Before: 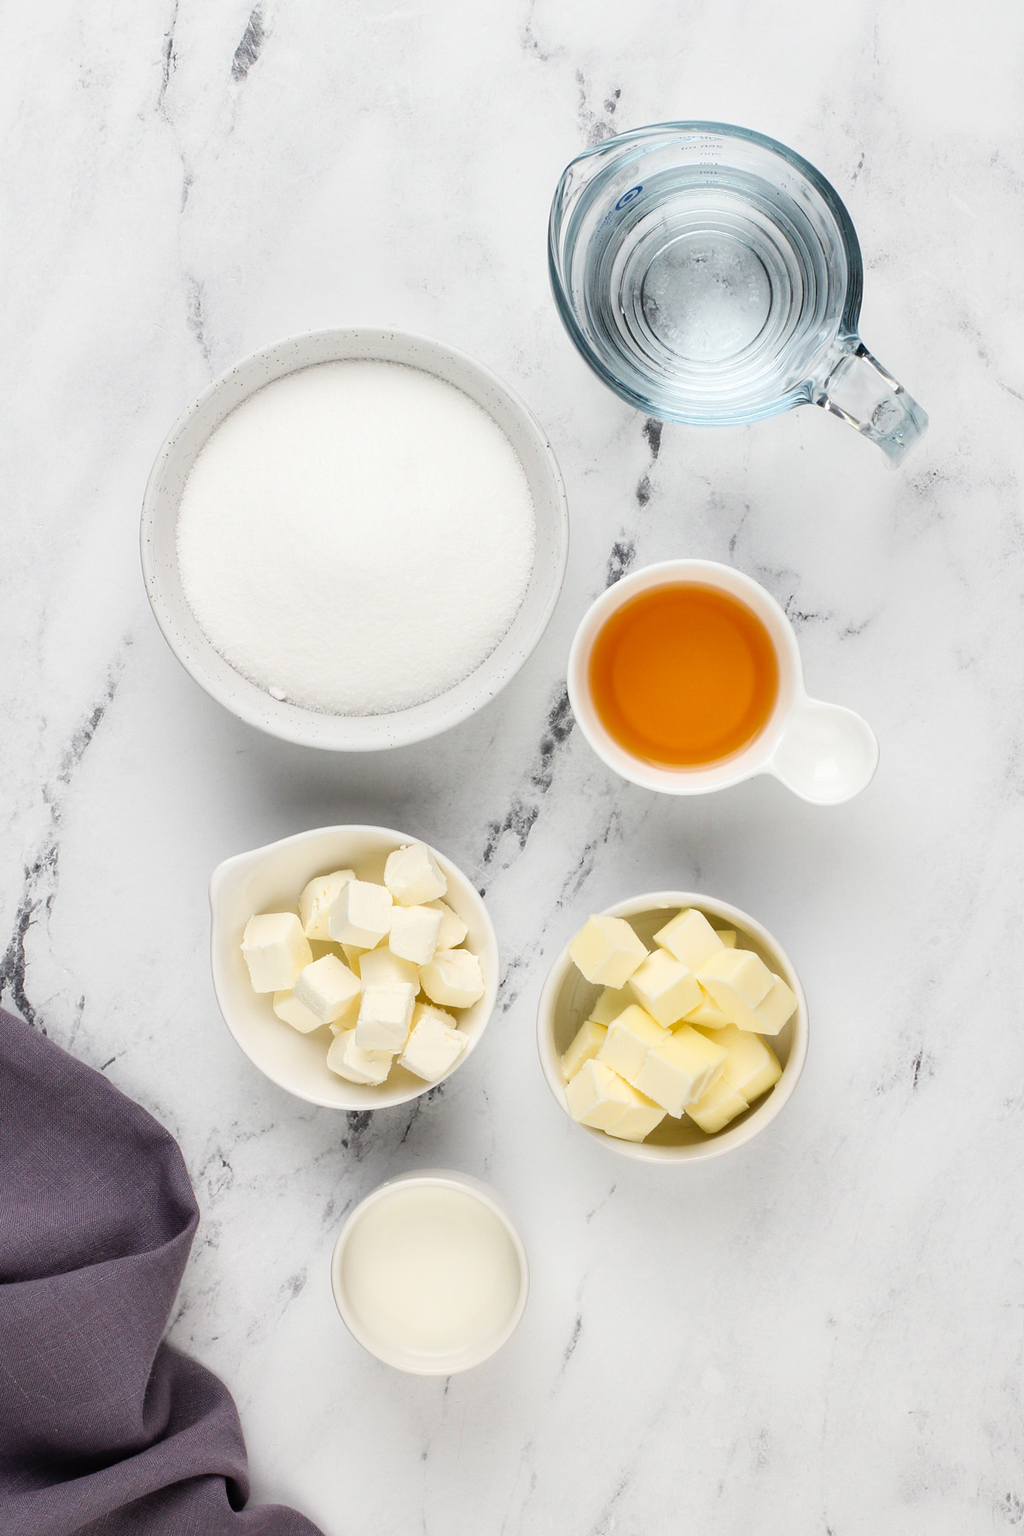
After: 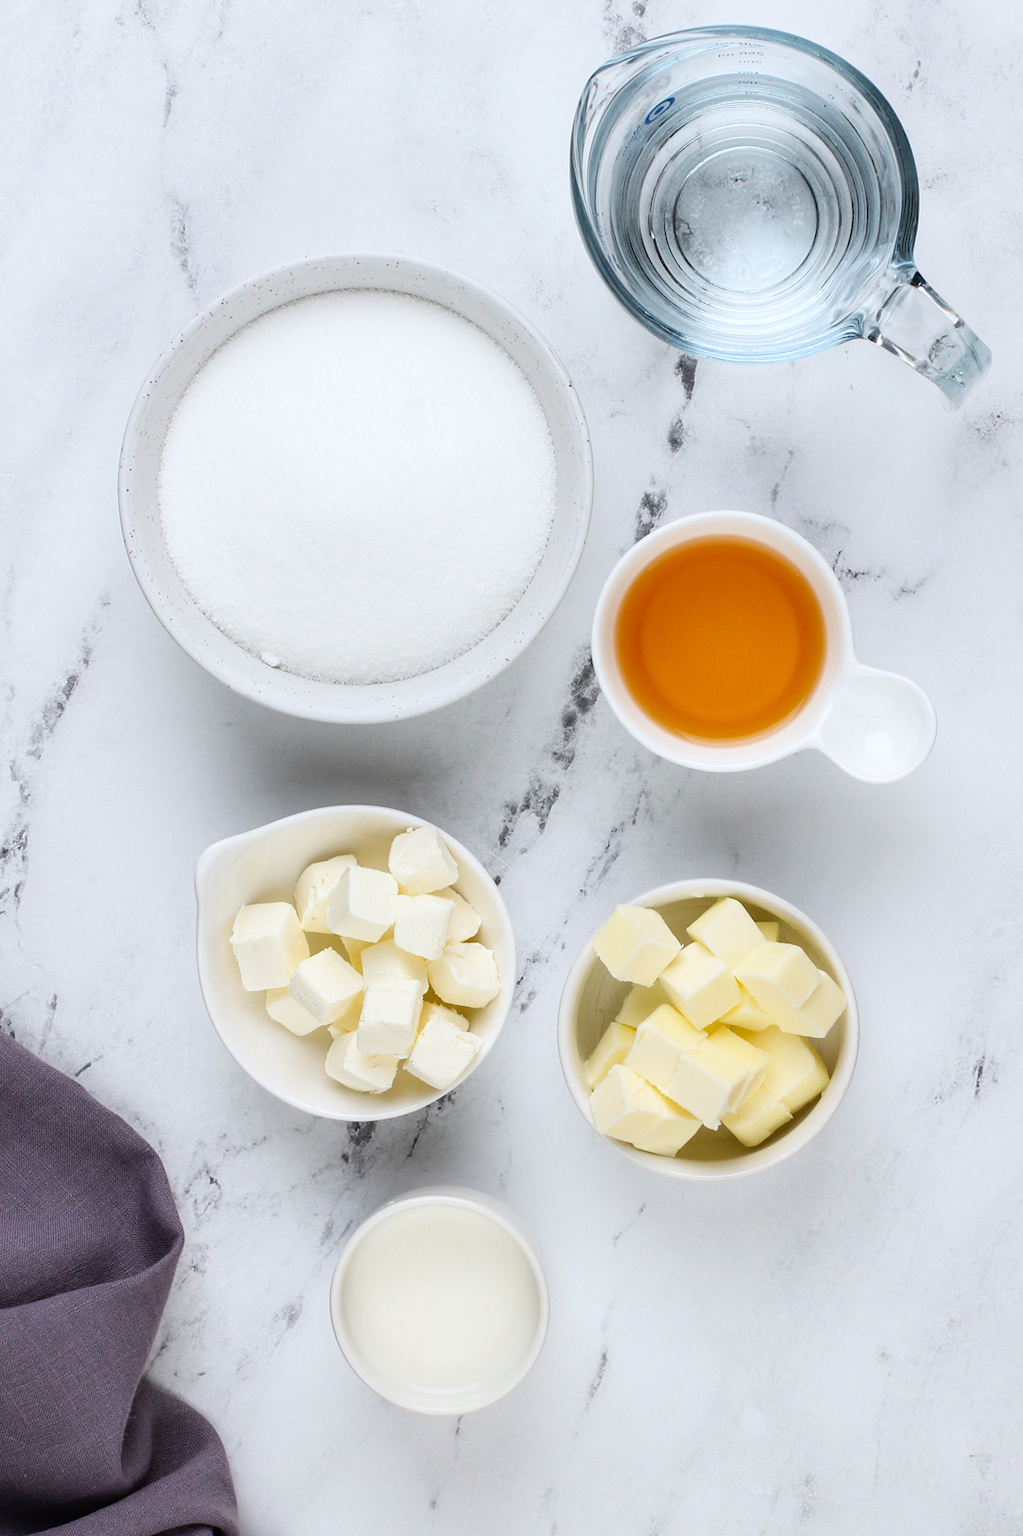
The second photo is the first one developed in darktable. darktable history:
white balance: red 0.974, blue 1.044
crop: left 3.305%, top 6.436%, right 6.389%, bottom 3.258%
